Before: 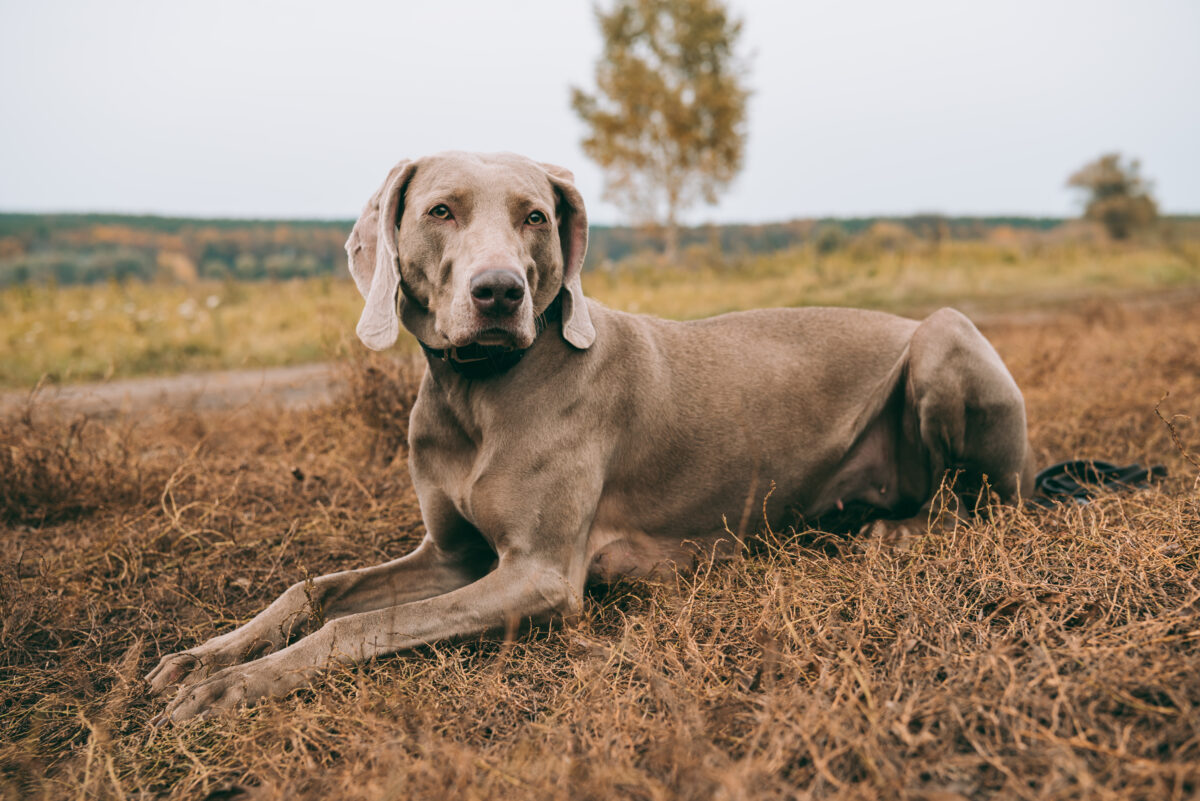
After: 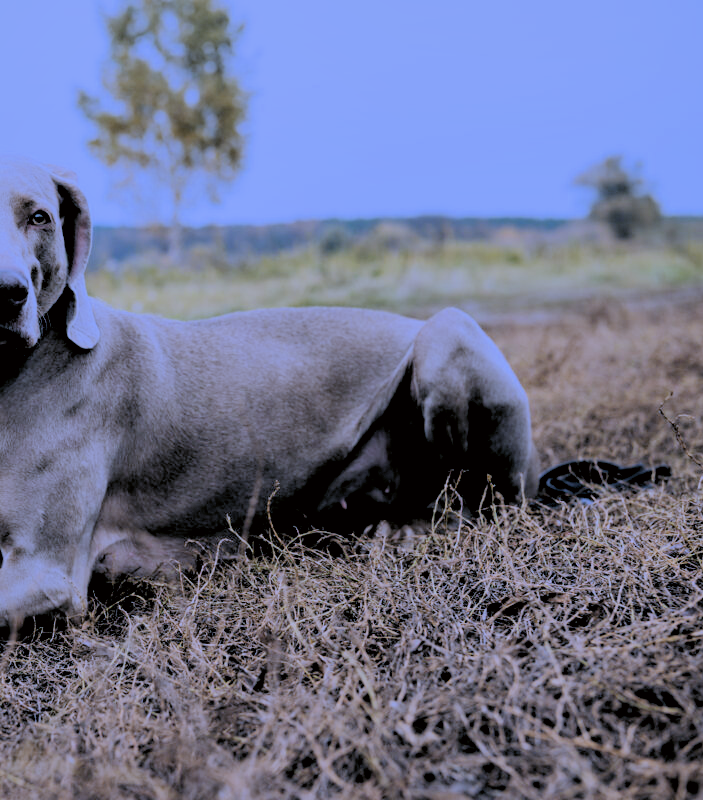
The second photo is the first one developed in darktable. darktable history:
color correction: highlights a* 3.12, highlights b* -1.55, shadows a* -0.101, shadows b* 2.52, saturation 0.98
crop: left 41.402%
filmic rgb: black relative exposure -7.65 EV, white relative exposure 4.56 EV, hardness 3.61, color science v6 (2022)
shadows and highlights: shadows 10, white point adjustment 1, highlights -40
rgb levels: levels [[0.029, 0.461, 0.922], [0, 0.5, 1], [0, 0.5, 1]]
white balance: red 0.766, blue 1.537
